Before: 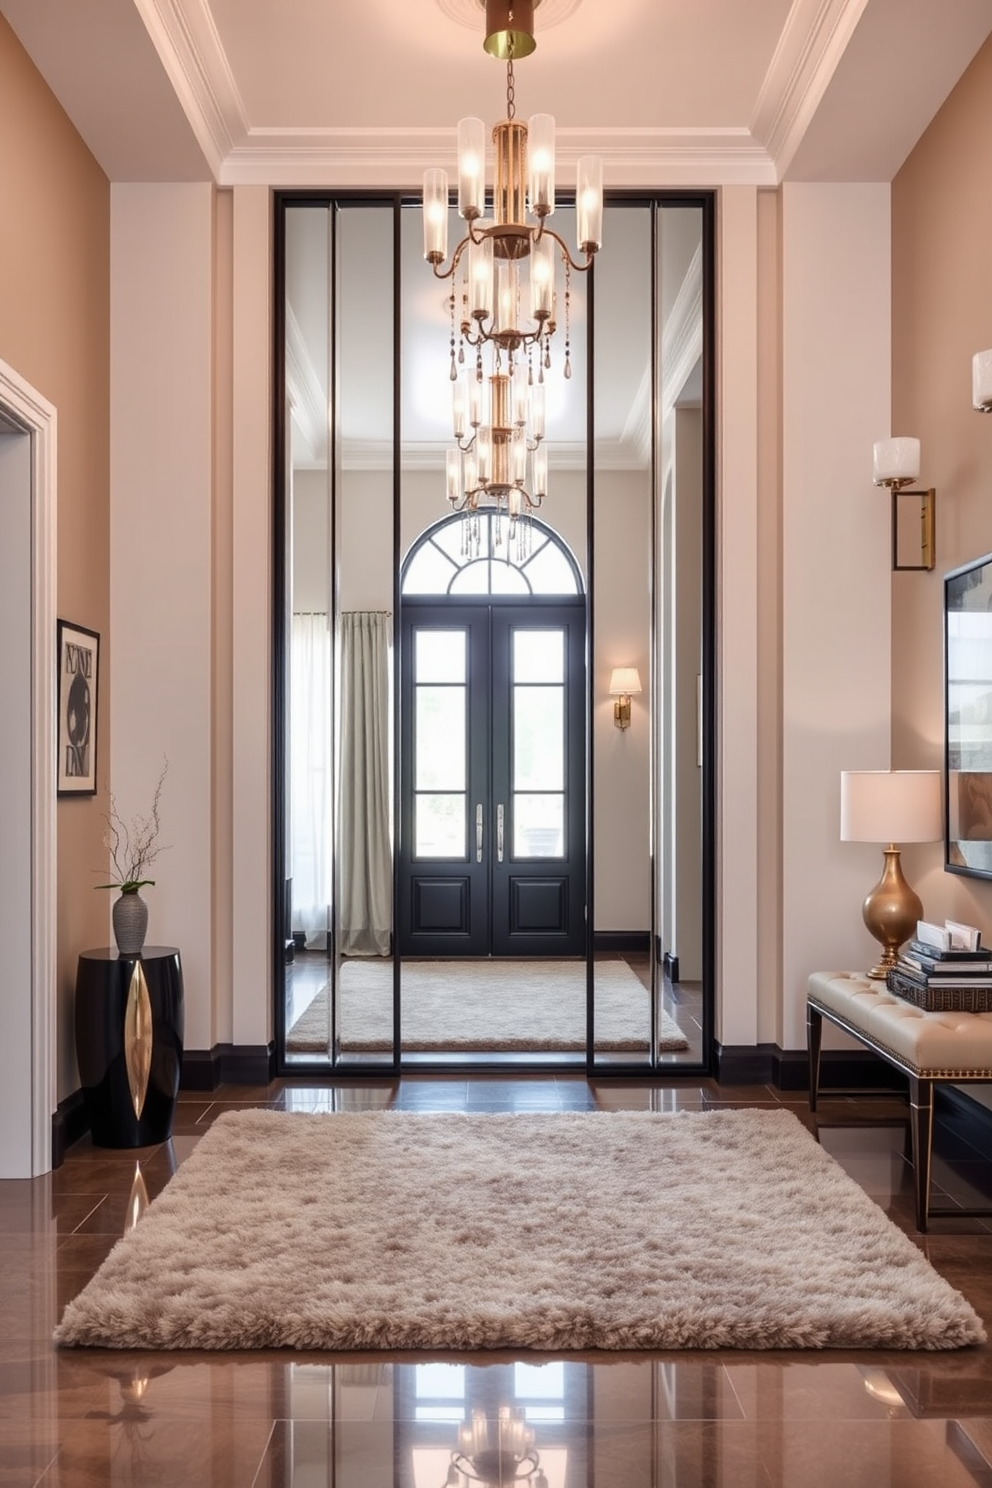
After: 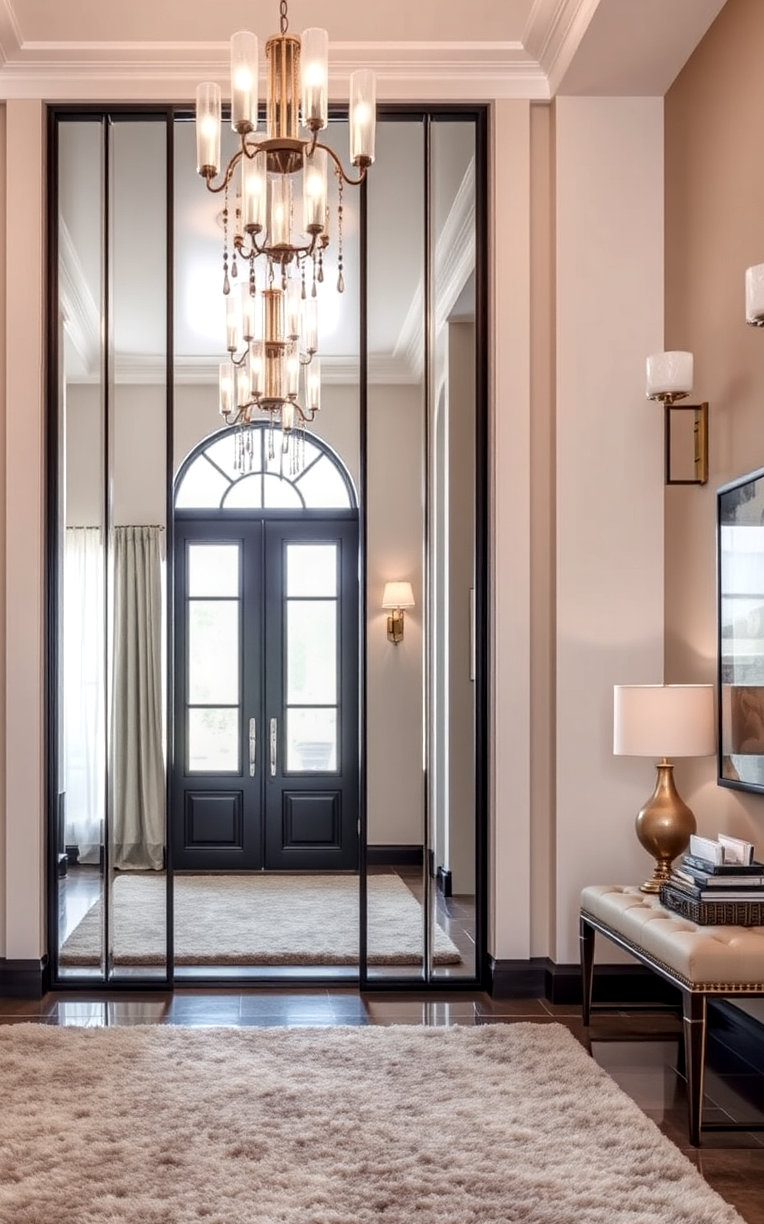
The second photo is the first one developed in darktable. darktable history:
local contrast: detail 130%
crop: left 22.932%, top 5.828%, bottom 11.877%
